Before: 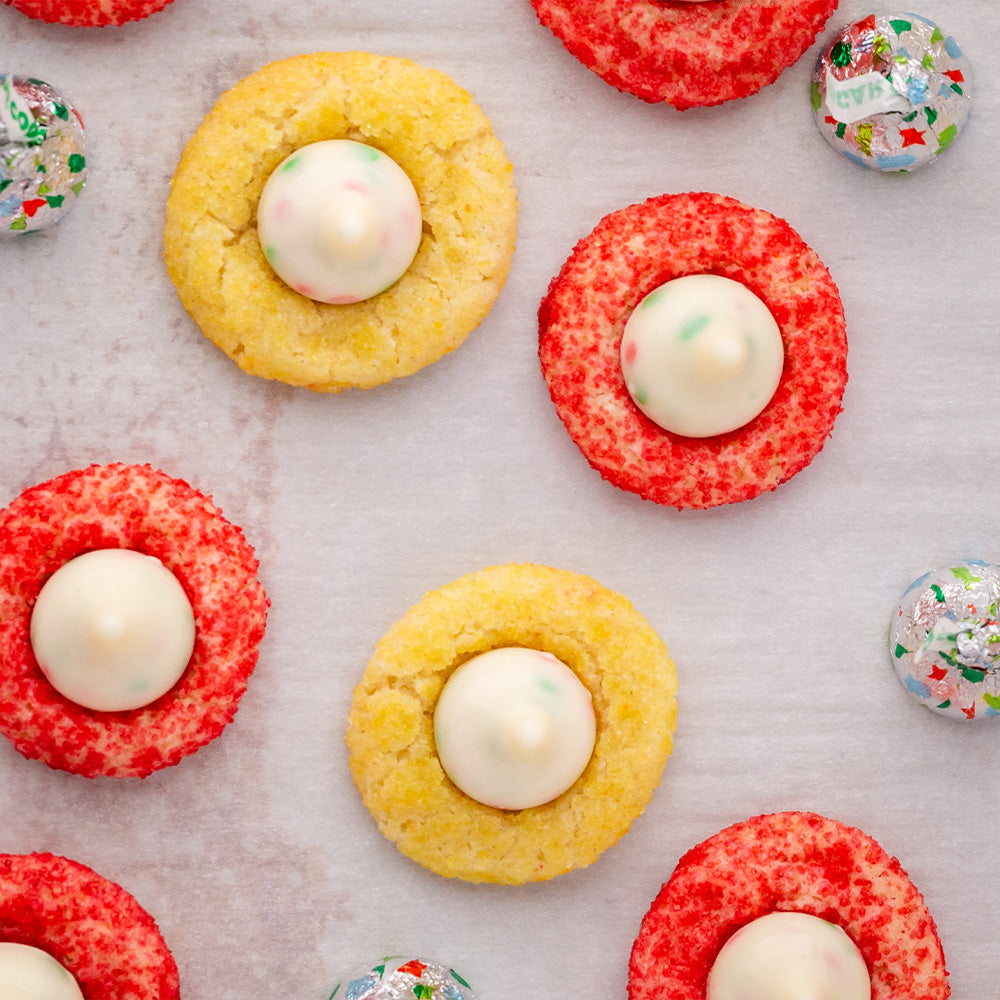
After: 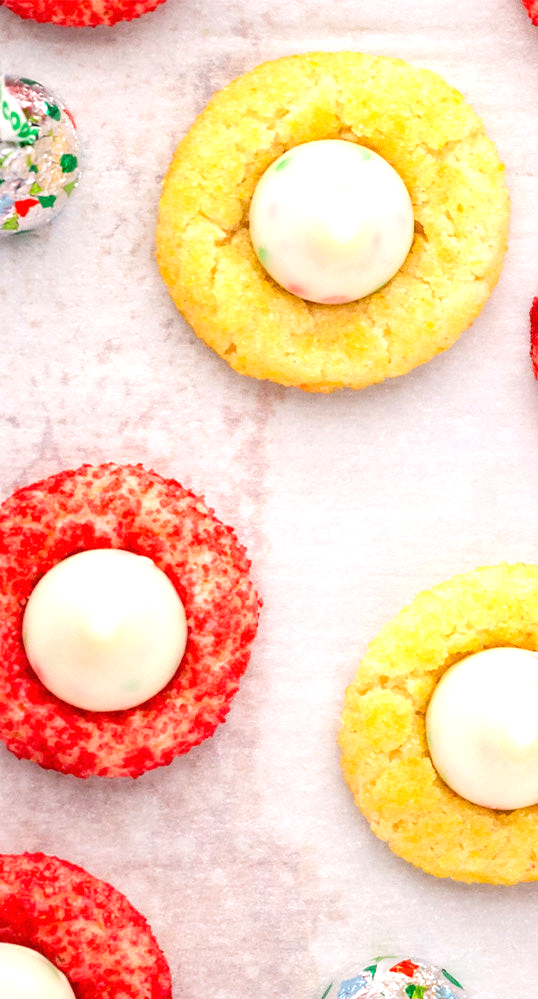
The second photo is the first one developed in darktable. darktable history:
crop: left 0.808%, right 45.303%, bottom 0.08%
exposure: black level correction 0, exposure 0.696 EV, compensate highlight preservation false
